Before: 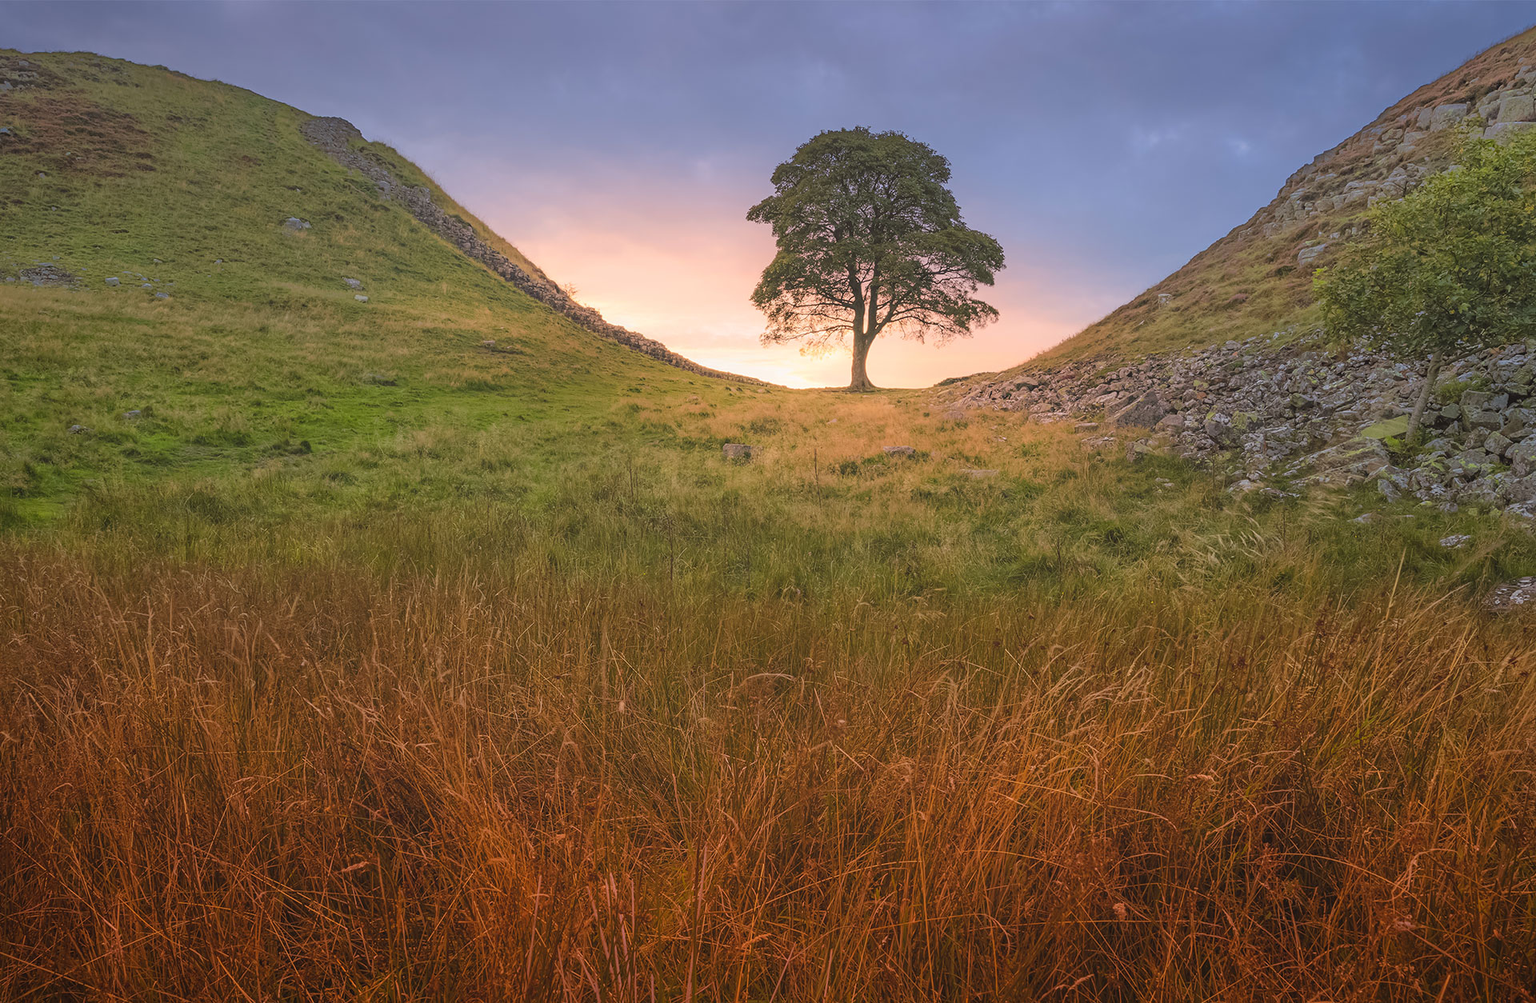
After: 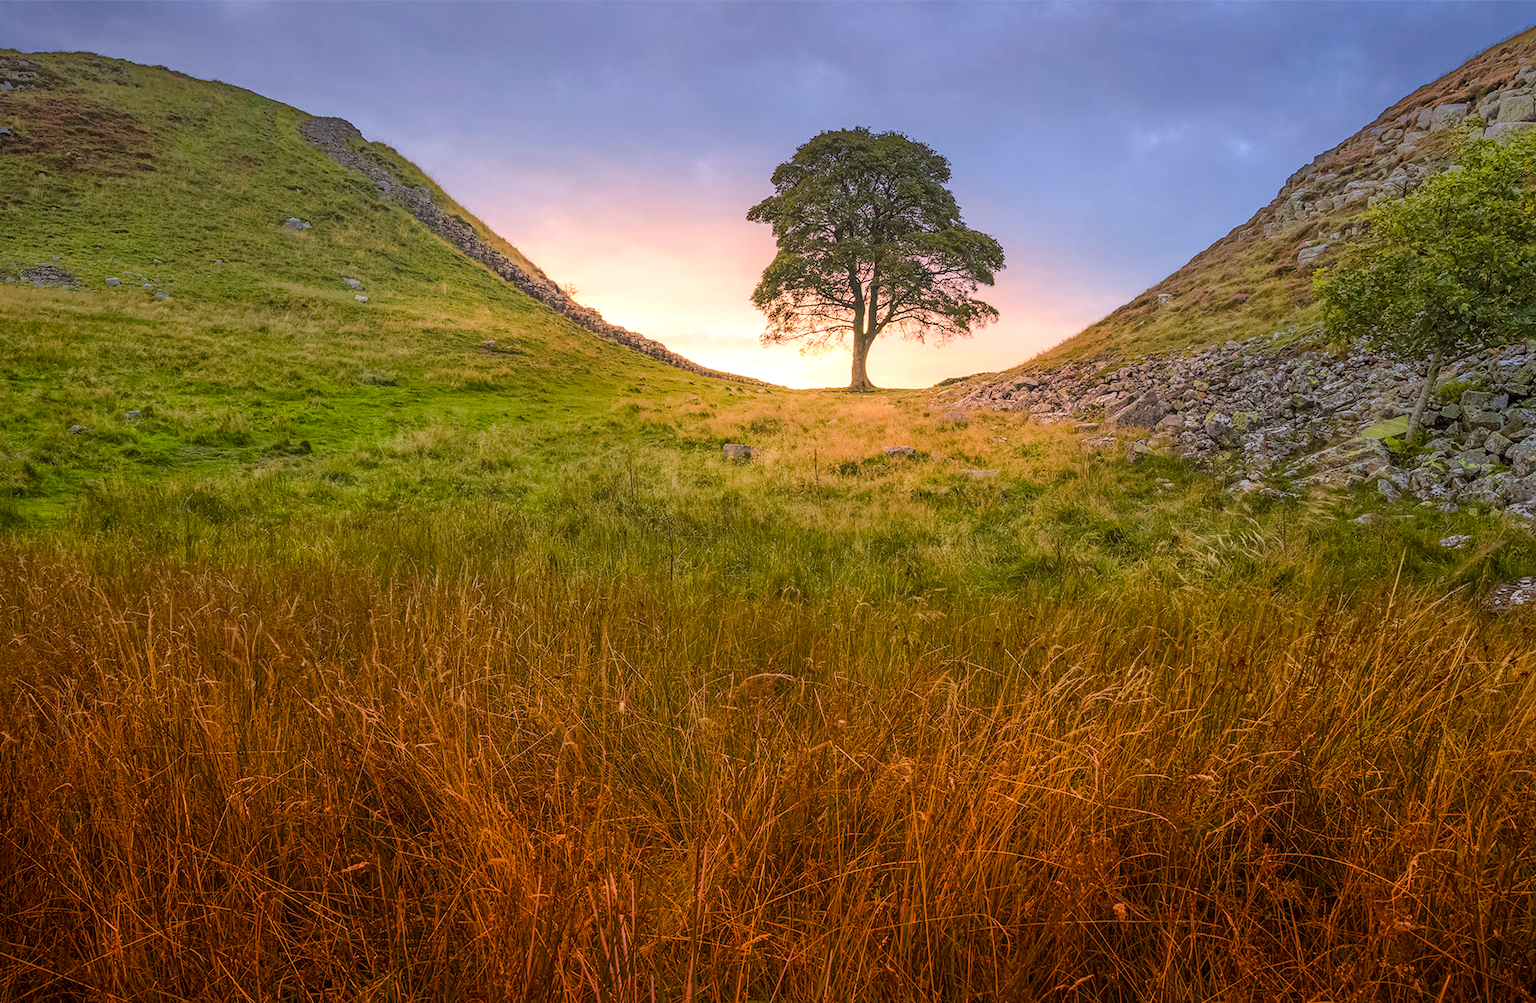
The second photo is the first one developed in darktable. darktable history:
color balance rgb: global offset › luminance -0.51%, perceptual saturation grading › global saturation 27.53%, perceptual saturation grading › highlights -25%, perceptual saturation grading › shadows 25%, perceptual brilliance grading › highlights 6.62%, perceptual brilliance grading › mid-tones 17.07%, perceptual brilliance grading › shadows -5.23%
local contrast: on, module defaults
